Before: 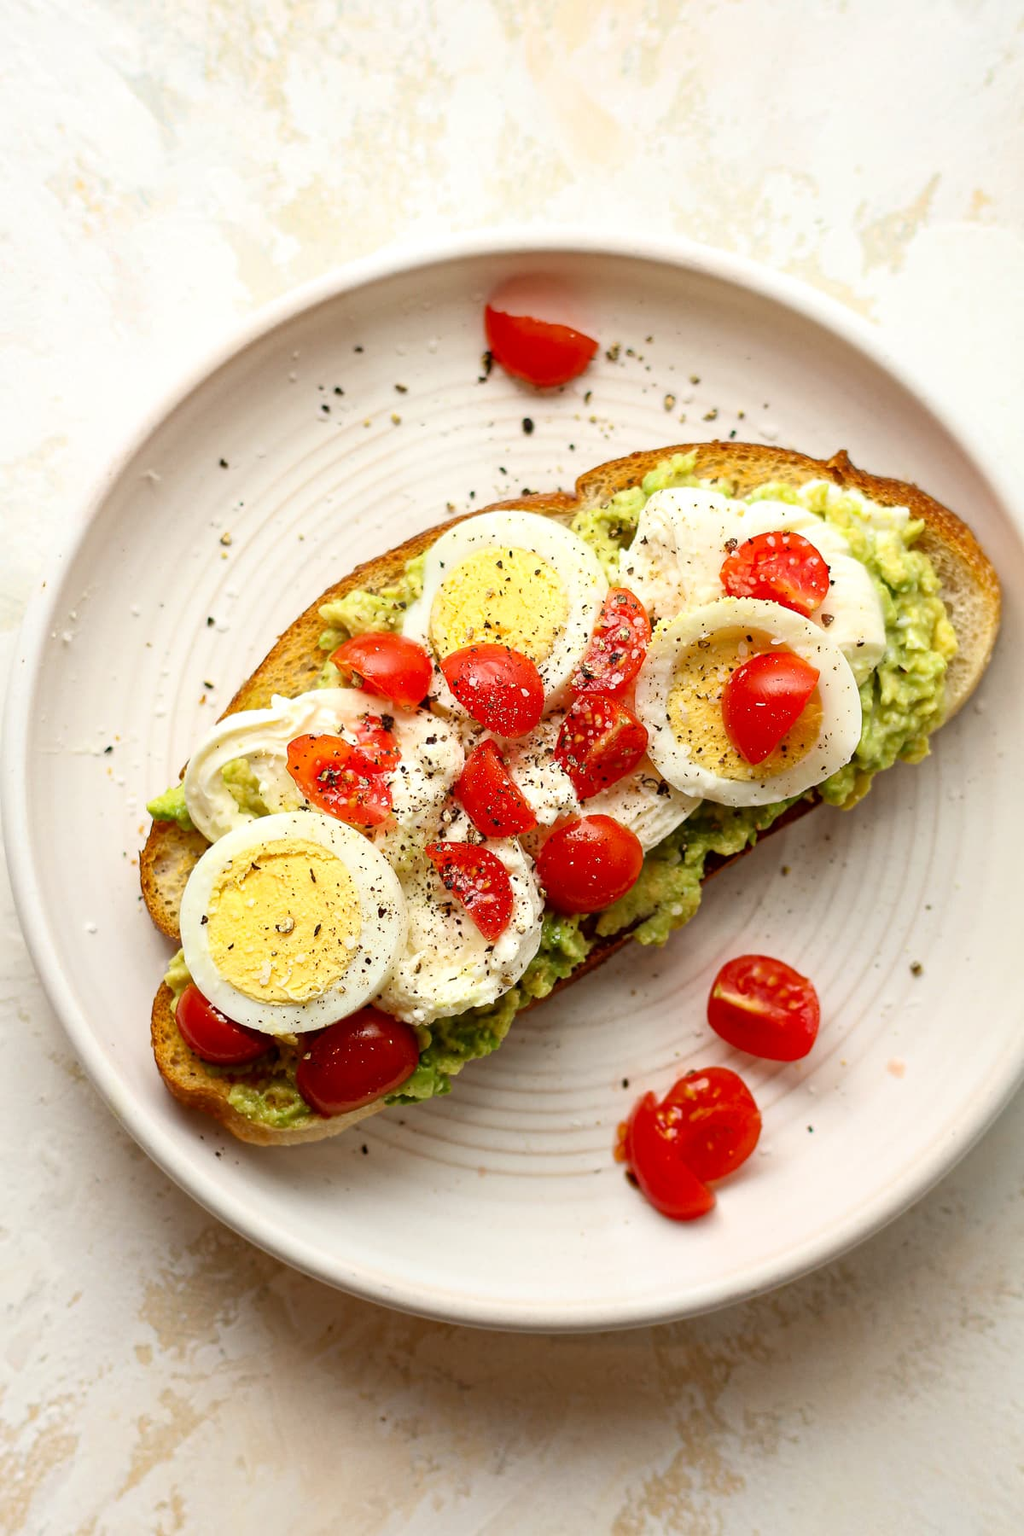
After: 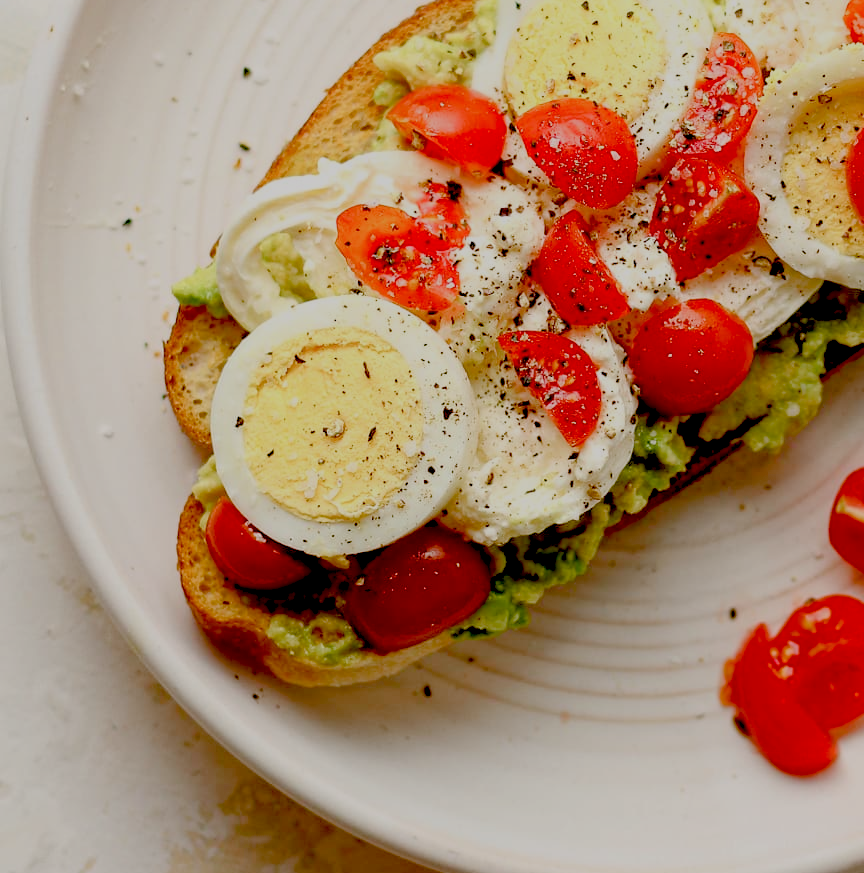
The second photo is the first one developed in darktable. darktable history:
color balance rgb: shadows lift › chroma 1%, shadows lift › hue 113°, highlights gain › chroma 0.2%, highlights gain › hue 333°, perceptual saturation grading › global saturation 20%, perceptual saturation grading › highlights -50%, perceptual saturation grading › shadows 25%, contrast -30%
crop: top 36.498%, right 27.964%, bottom 14.995%
exposure: black level correction 0.029, exposure -0.073 EV, compensate highlight preservation false
